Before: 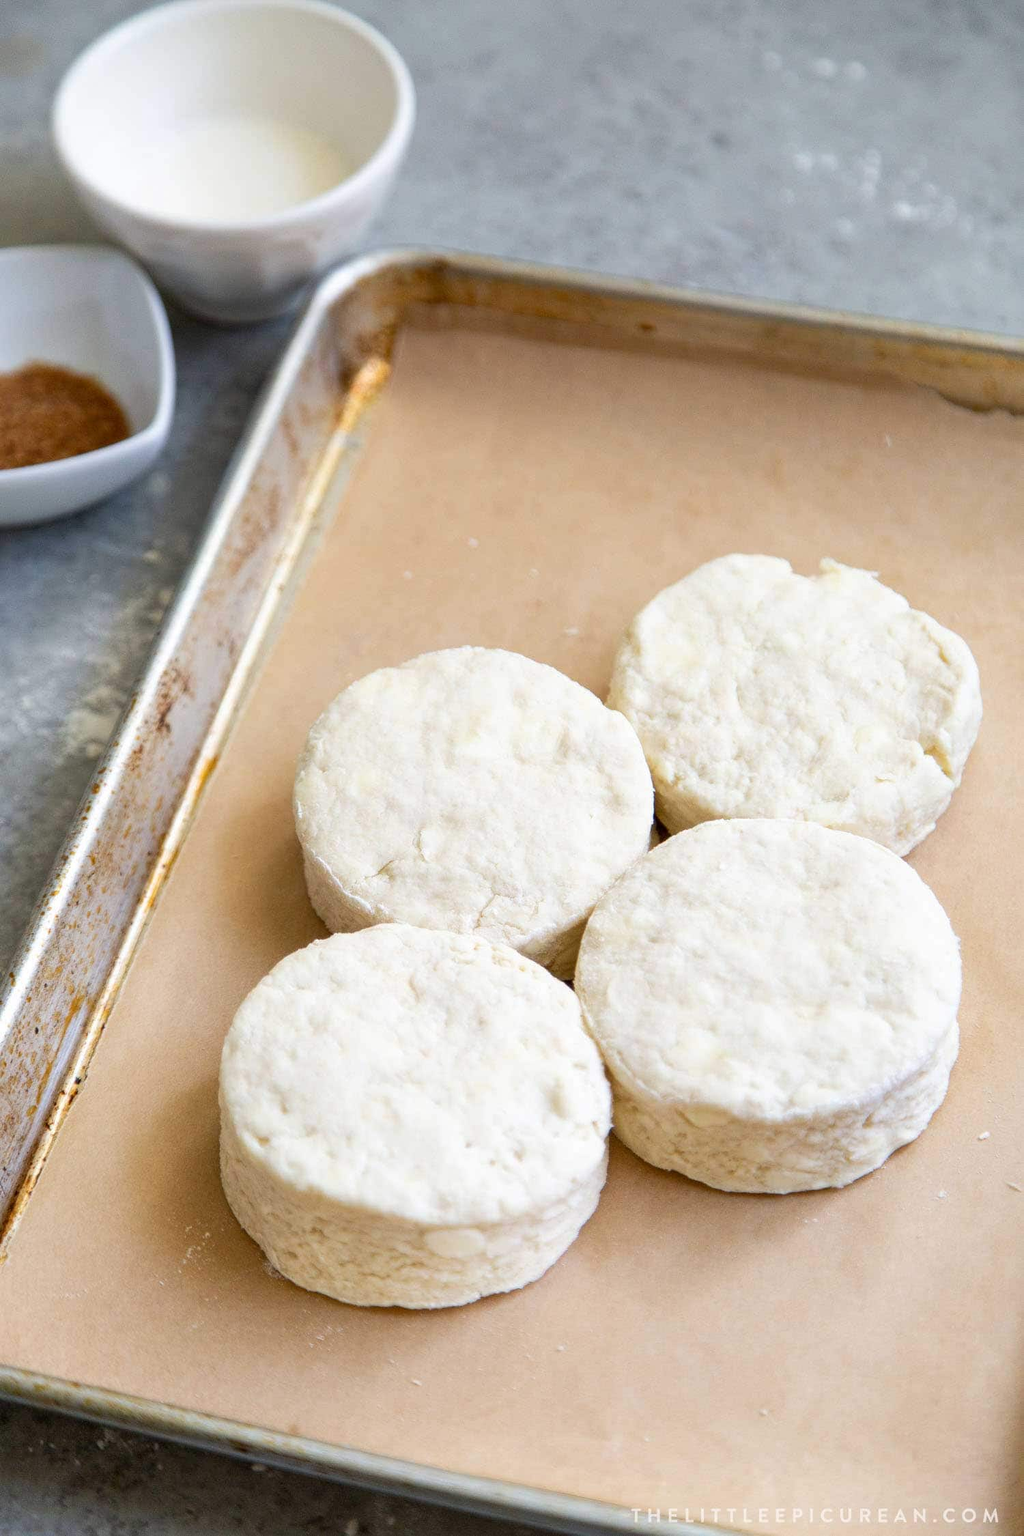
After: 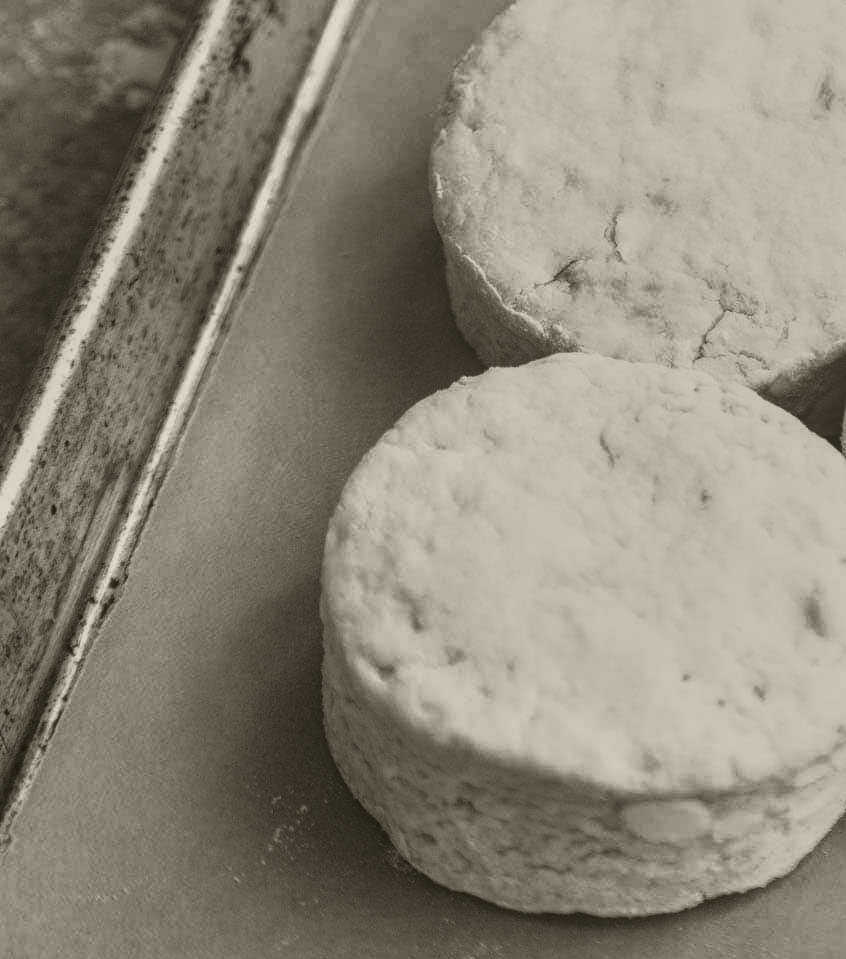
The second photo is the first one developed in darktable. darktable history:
exposure: black level correction 0, exposure 0.5 EV, compensate exposure bias true, compensate highlight preservation false
crop: top 44.483%, right 43.593%, bottom 12.892%
contrast brightness saturation: contrast -0.03, brightness -0.59, saturation -1
local contrast: highlights 25%, detail 130%
white balance: emerald 1
shadows and highlights: shadows 32, highlights -32, soften with gaussian
color correction: highlights a* -3.28, highlights b* -6.24, shadows a* 3.1, shadows b* 5.19
colorize: hue 41.44°, saturation 22%, source mix 60%, lightness 10.61%
